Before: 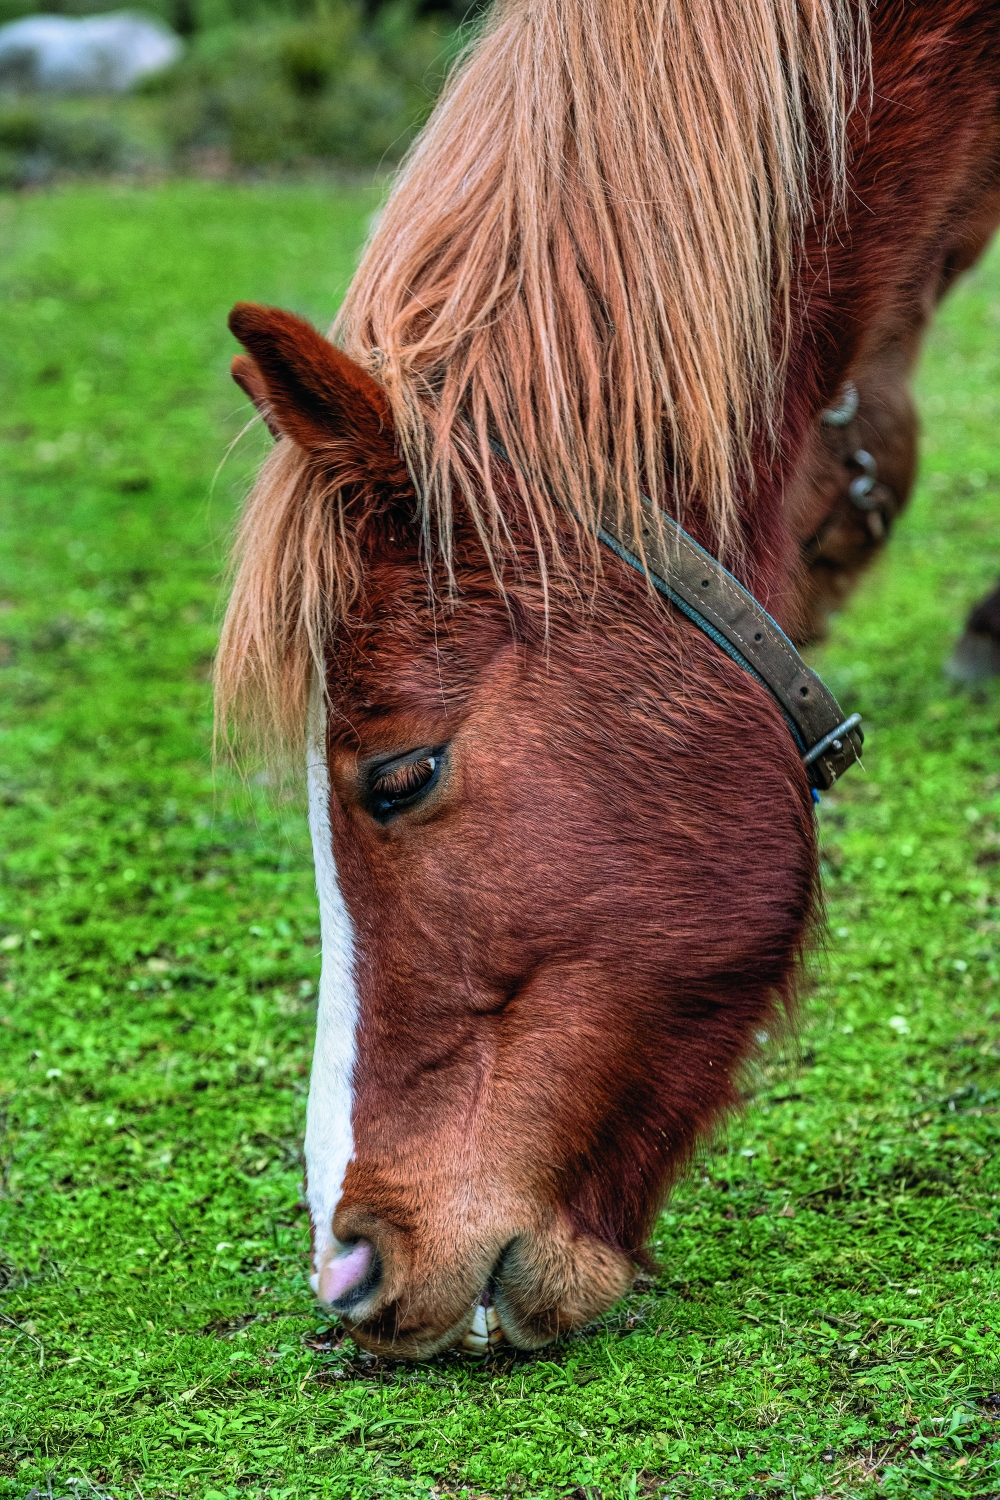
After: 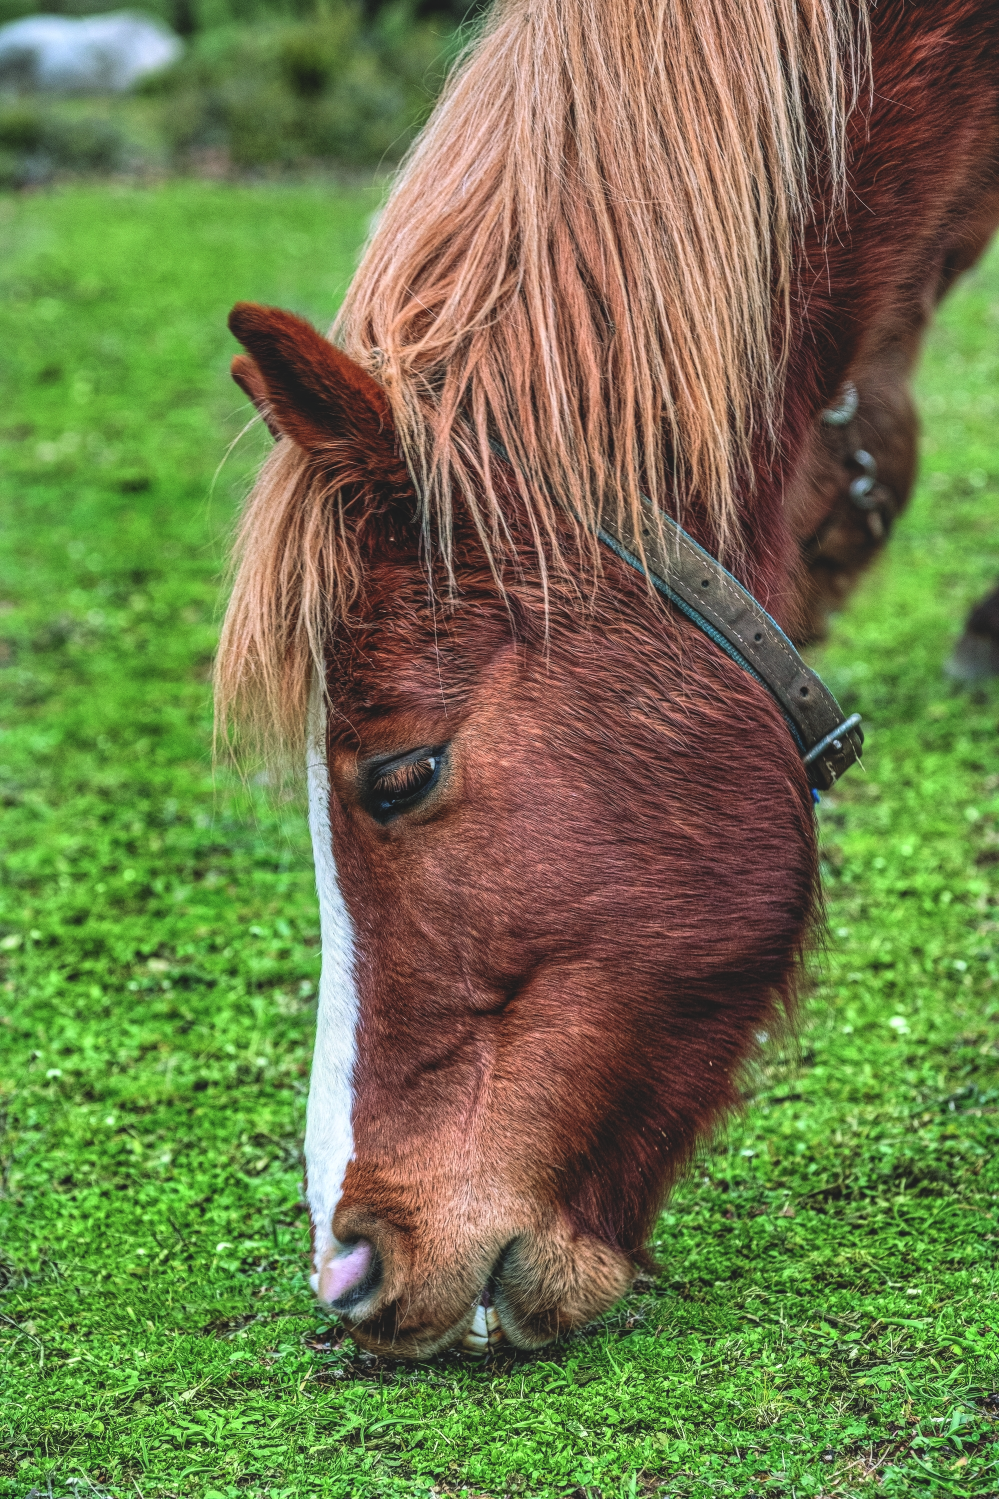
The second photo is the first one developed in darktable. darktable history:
exposure: black level correction -0.015, compensate exposure bias true, compensate highlight preservation false
crop: bottom 0.063%
local contrast: on, module defaults
